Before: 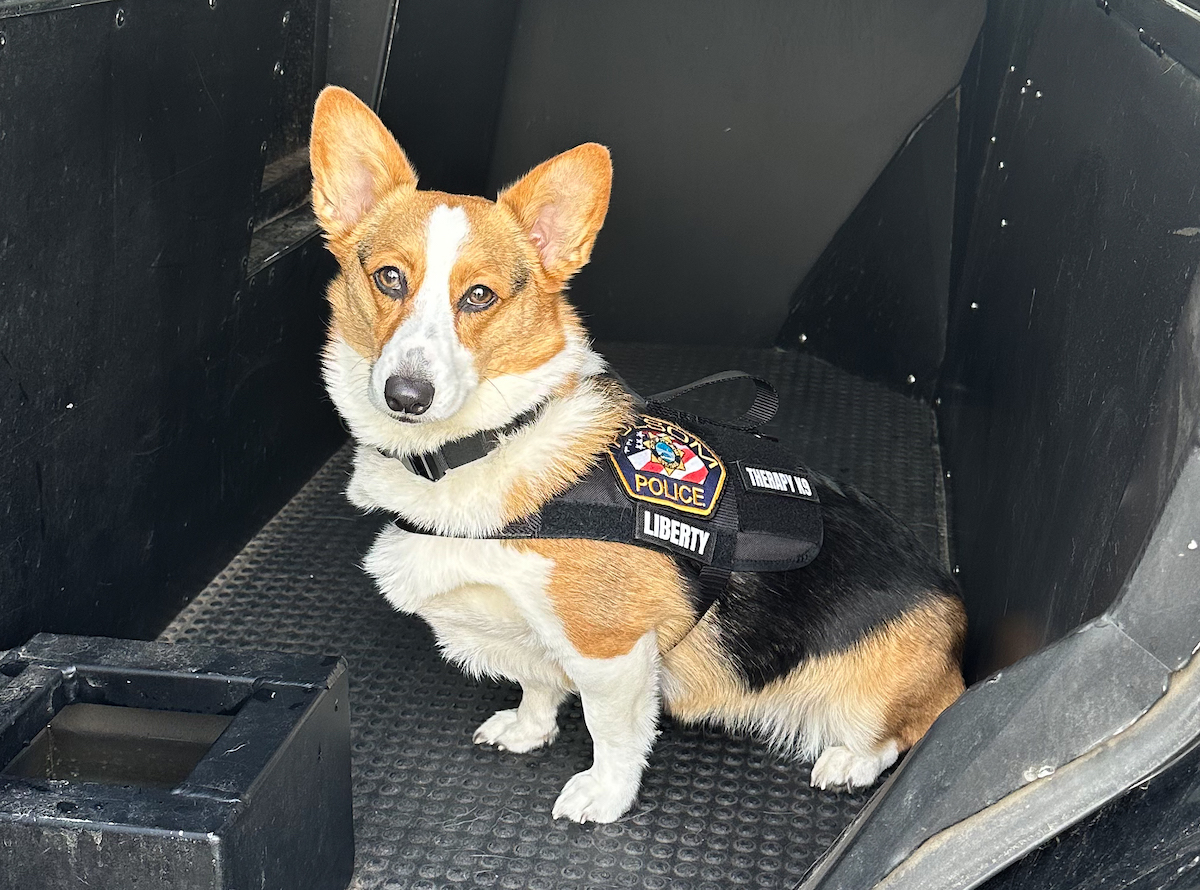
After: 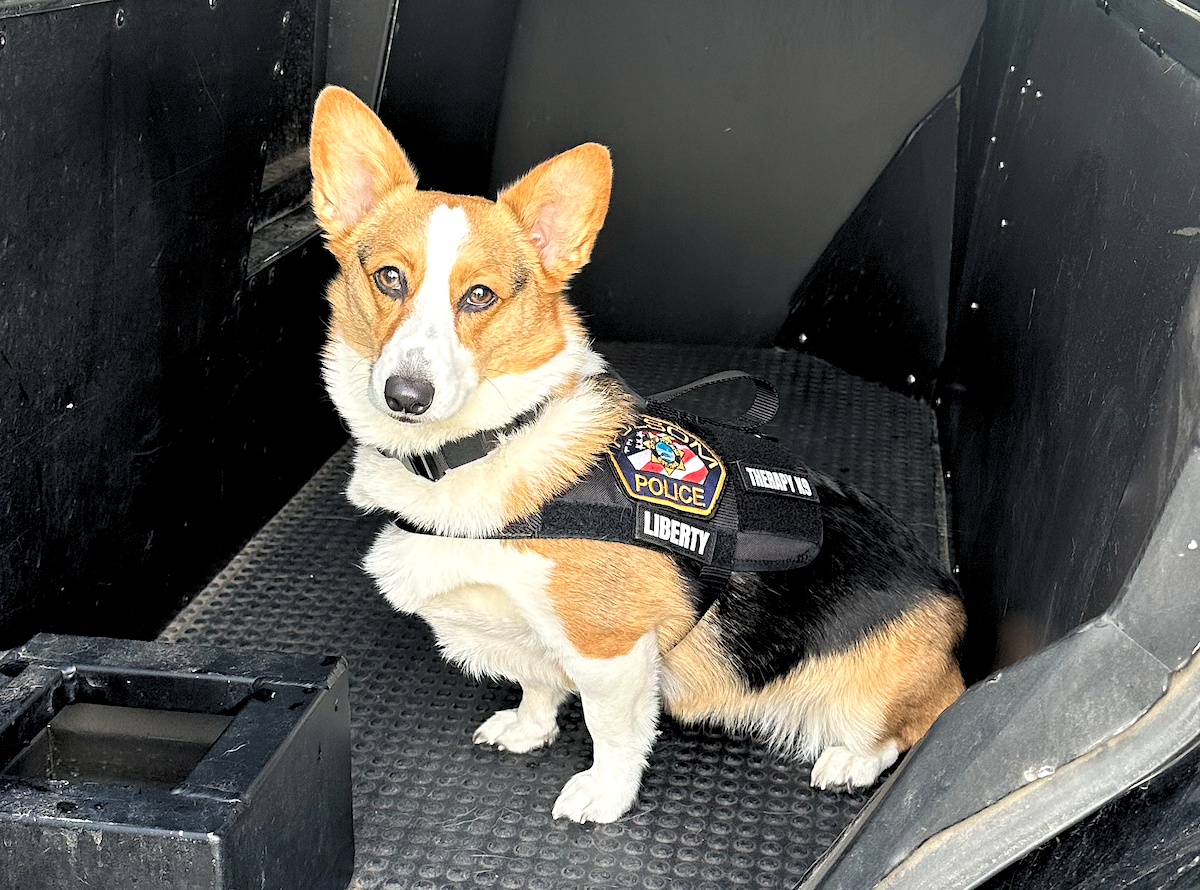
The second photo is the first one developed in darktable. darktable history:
white balance: red 1.009, blue 0.985
rgb levels: levels [[0.013, 0.434, 0.89], [0, 0.5, 1], [0, 0.5, 1]]
